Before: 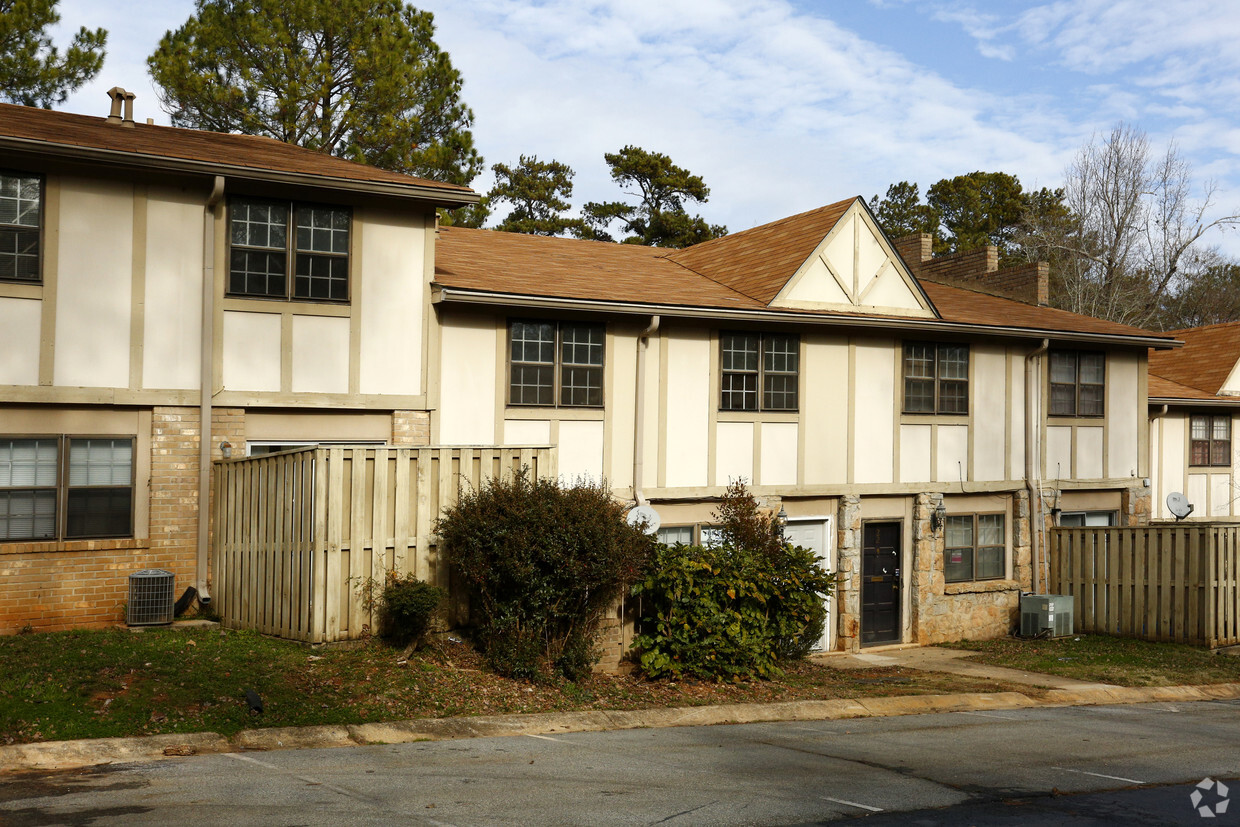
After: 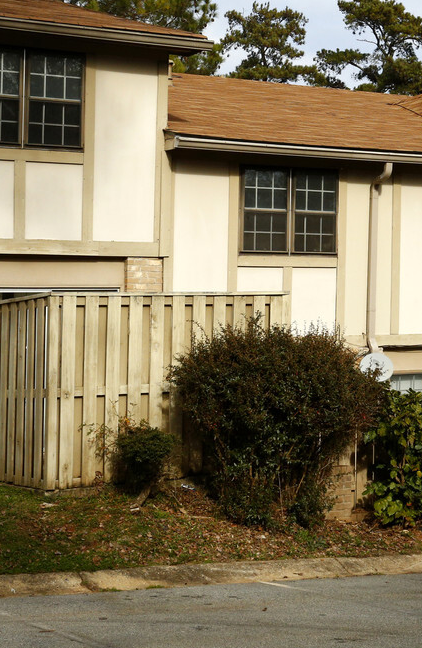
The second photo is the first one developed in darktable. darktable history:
crop and rotate: left 21.543%, top 18.582%, right 44.352%, bottom 2.974%
